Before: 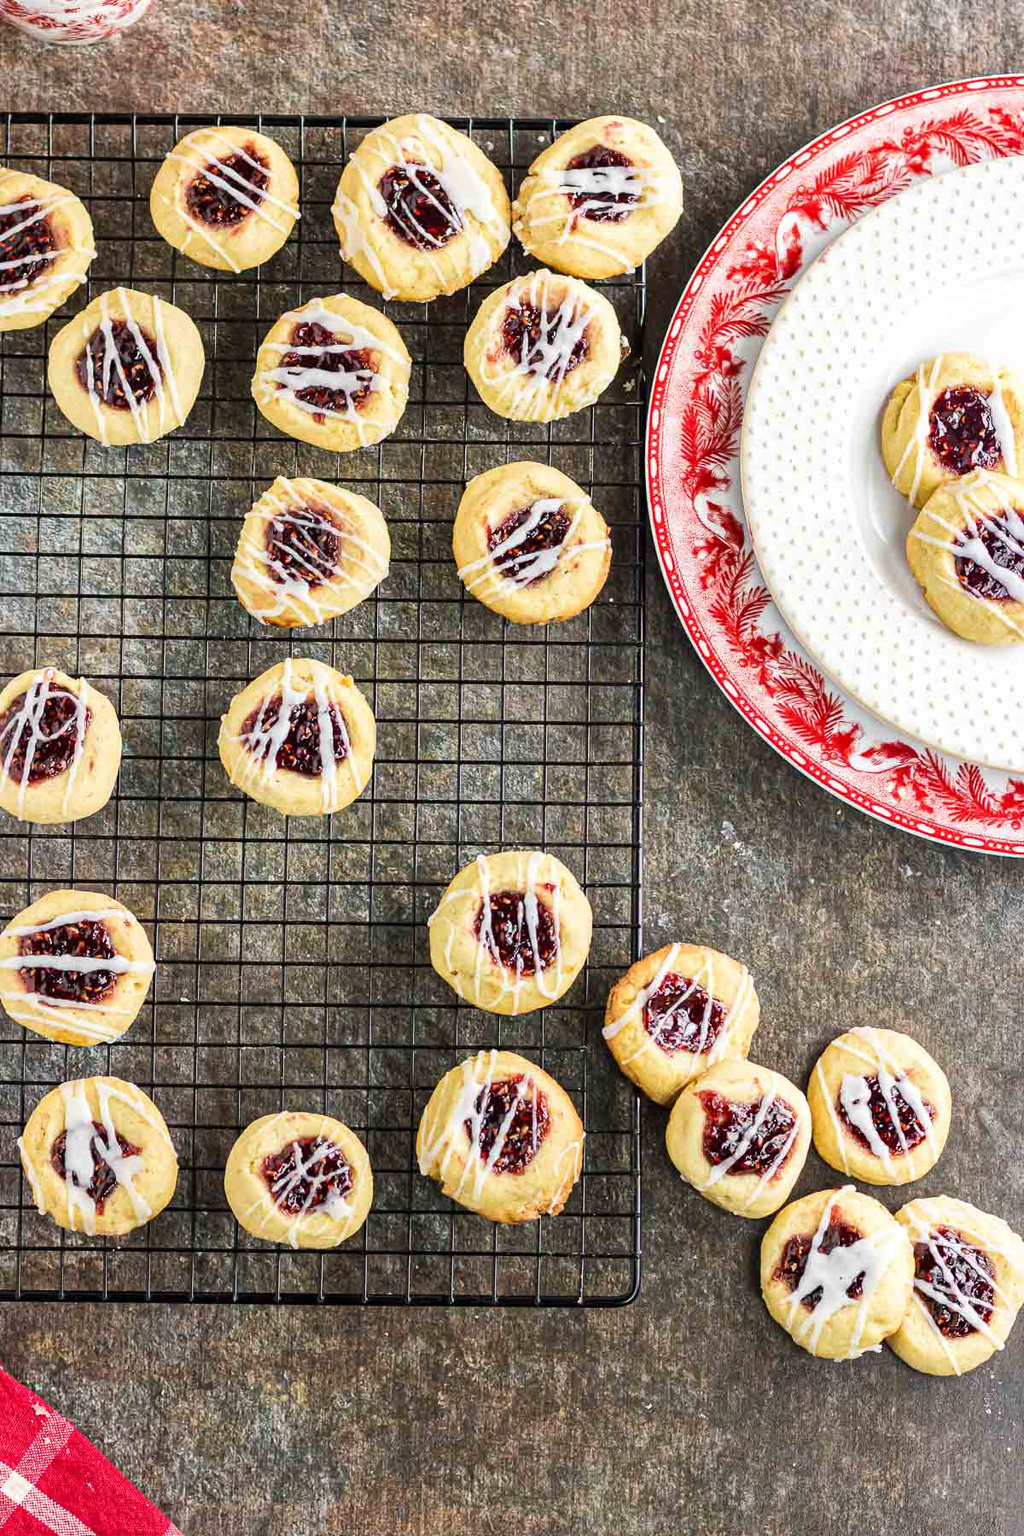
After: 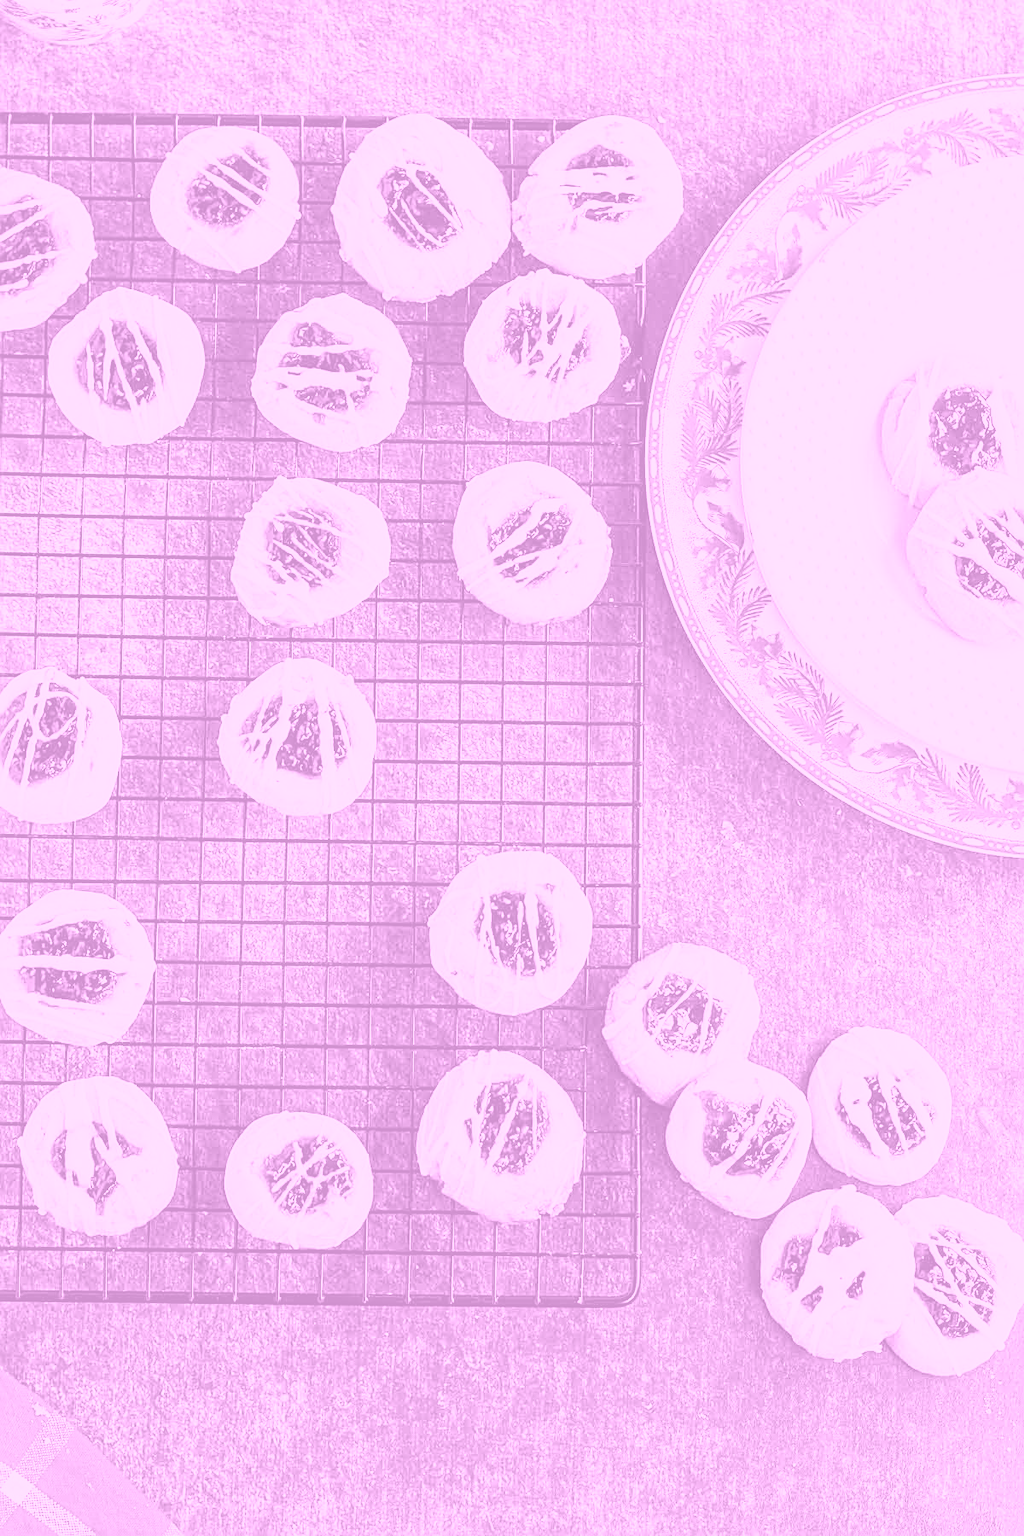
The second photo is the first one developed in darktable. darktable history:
sharpen: on, module defaults
base curve: curves: ch0 [(0, 0) (0.088, 0.125) (0.176, 0.251) (0.354, 0.501) (0.613, 0.749) (1, 0.877)], preserve colors none
colorize: hue 331.2°, saturation 75%, source mix 30.28%, lightness 70.52%, version 1
